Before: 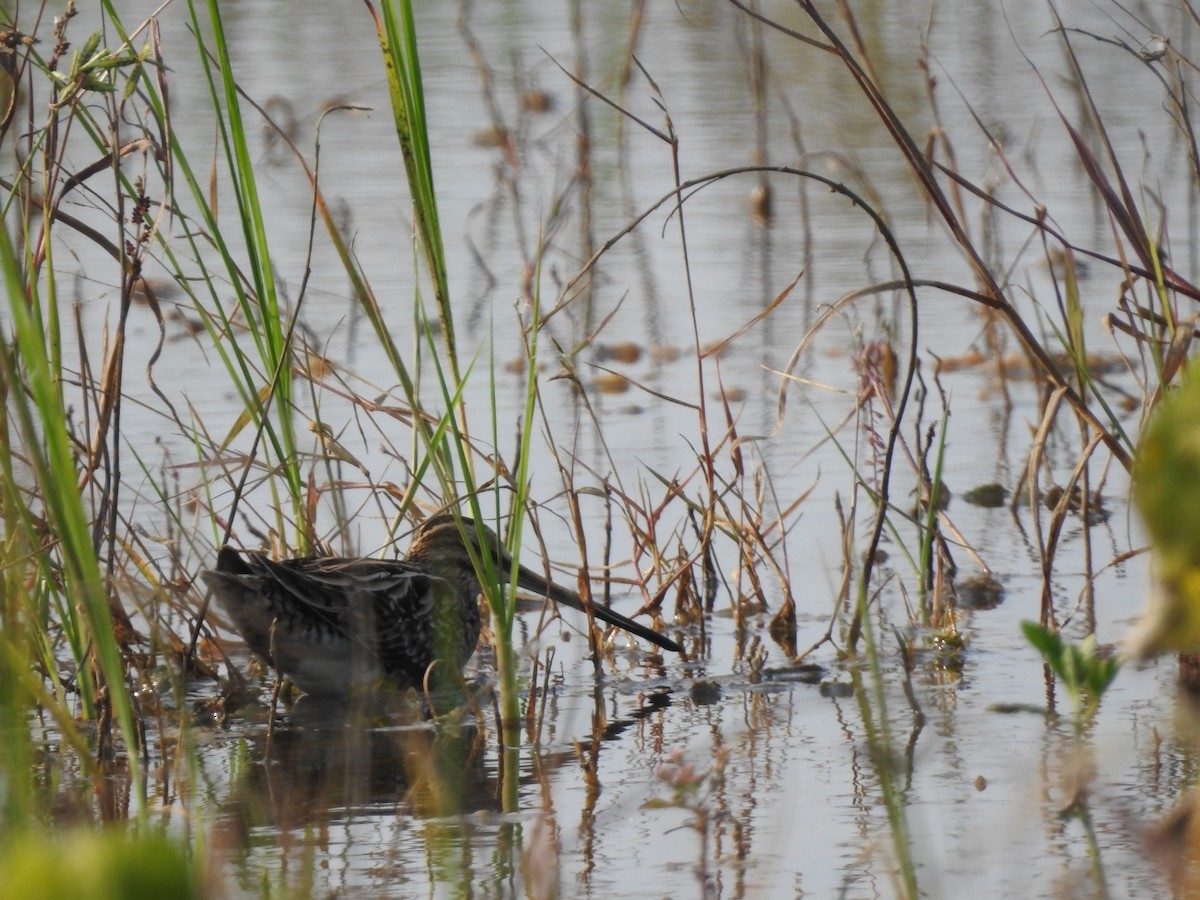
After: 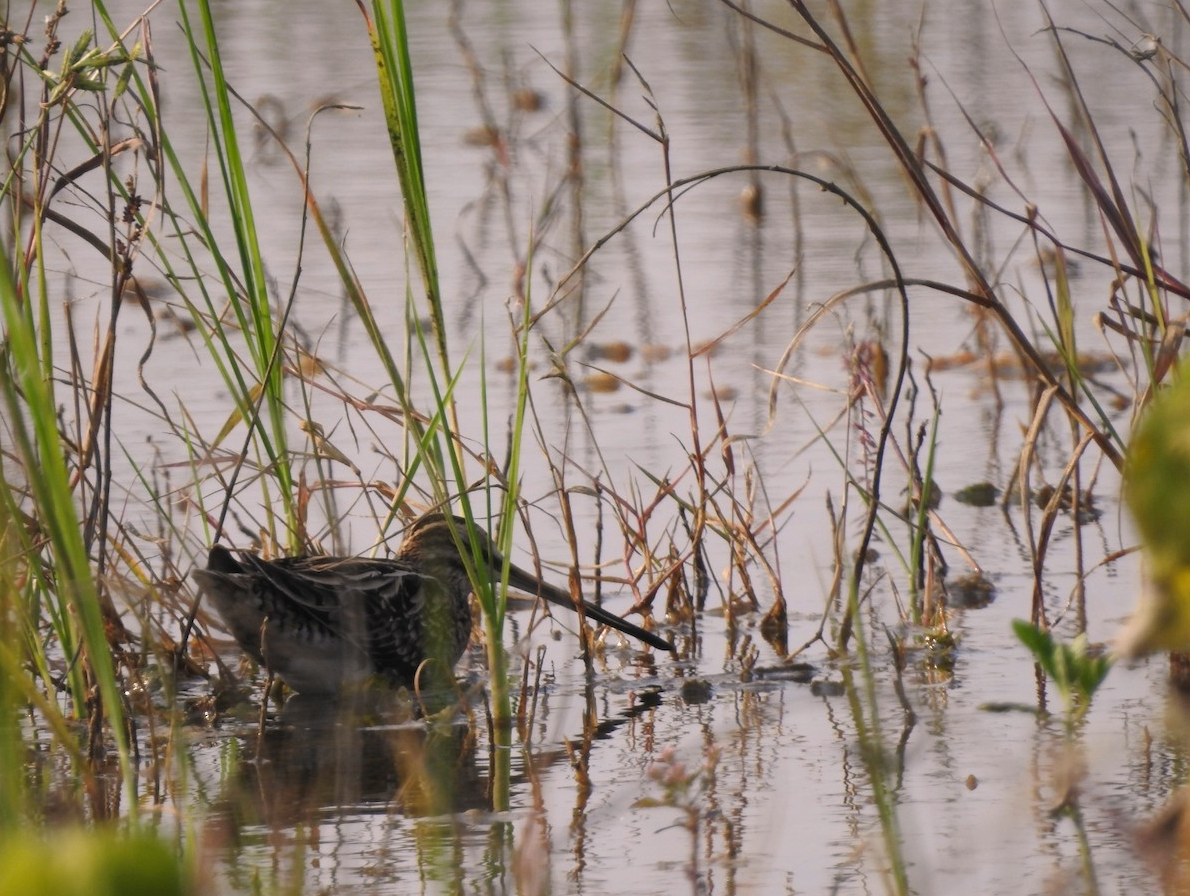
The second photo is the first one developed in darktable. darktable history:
crop and rotate: left 0.817%, top 0.173%, bottom 0.24%
color correction: highlights a* 7.08, highlights b* 3.96
